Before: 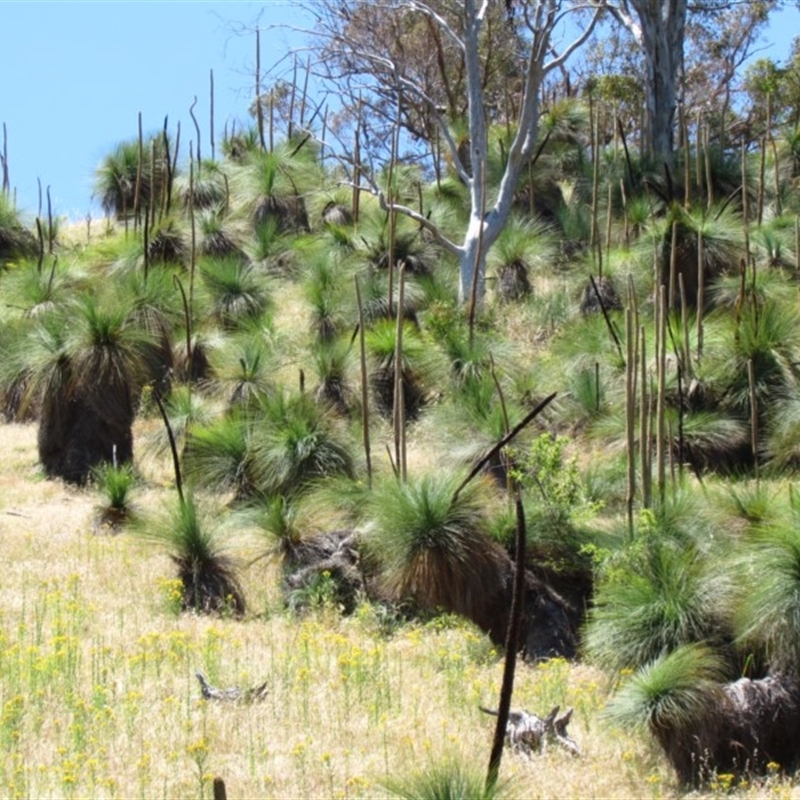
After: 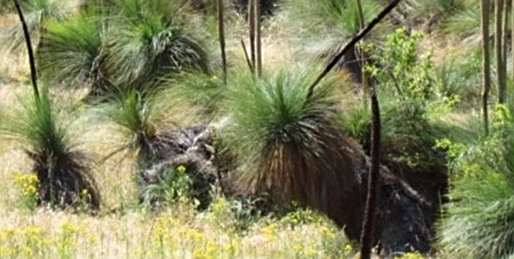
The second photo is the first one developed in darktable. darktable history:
sharpen: on, module defaults
crop: left 18.192%, top 50.727%, right 17.459%, bottom 16.858%
